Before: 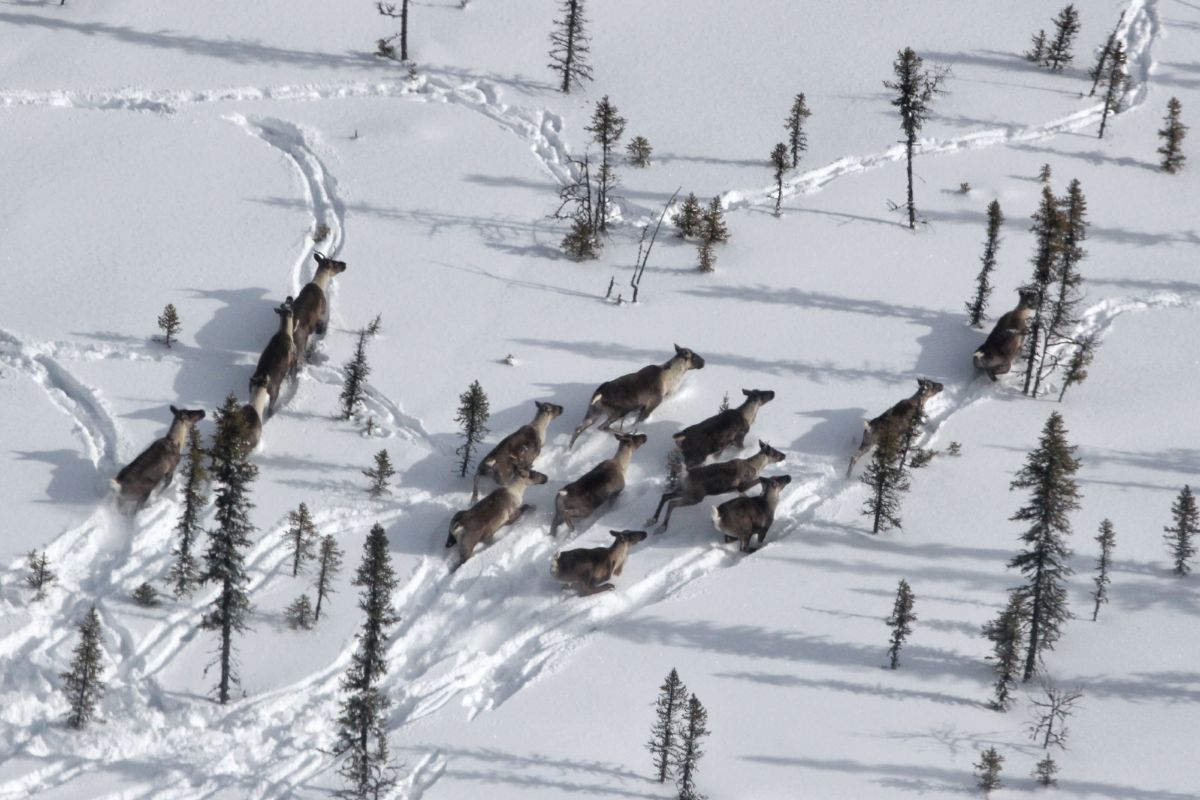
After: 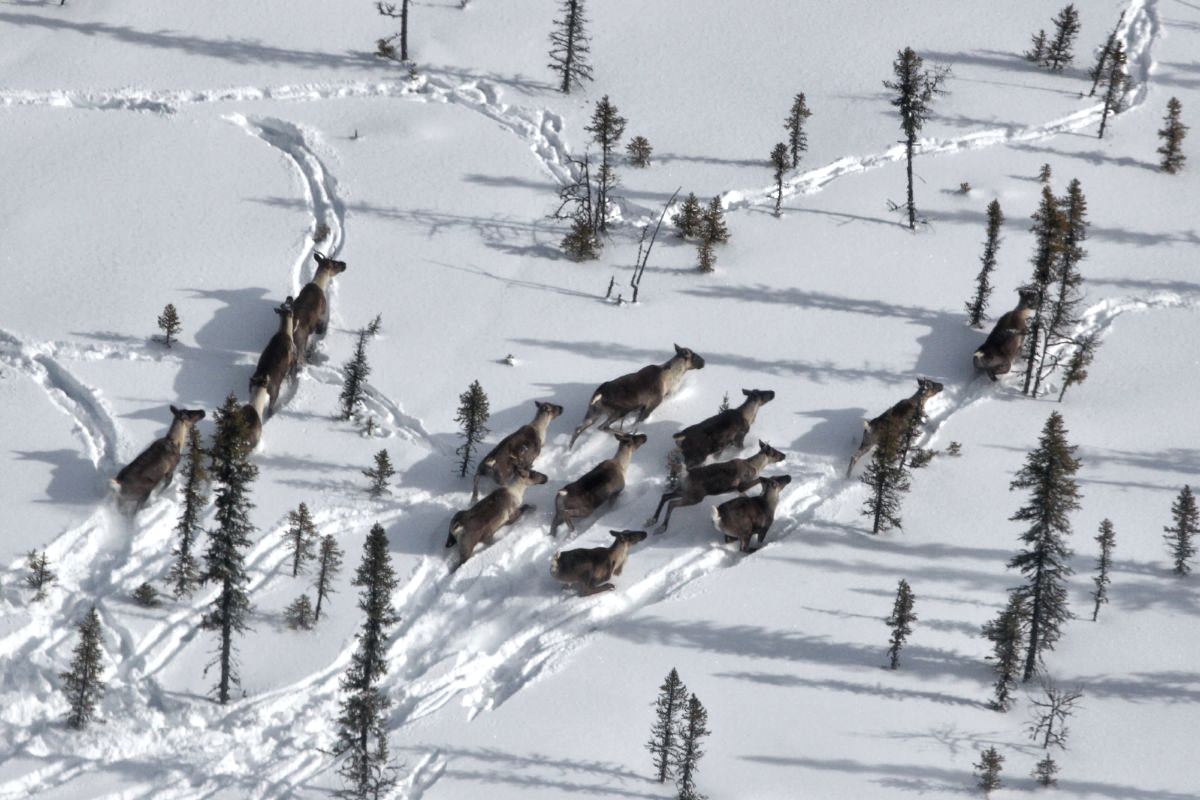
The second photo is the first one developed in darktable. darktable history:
local contrast: mode bilateral grid, contrast 21, coarseness 50, detail 147%, midtone range 0.2
